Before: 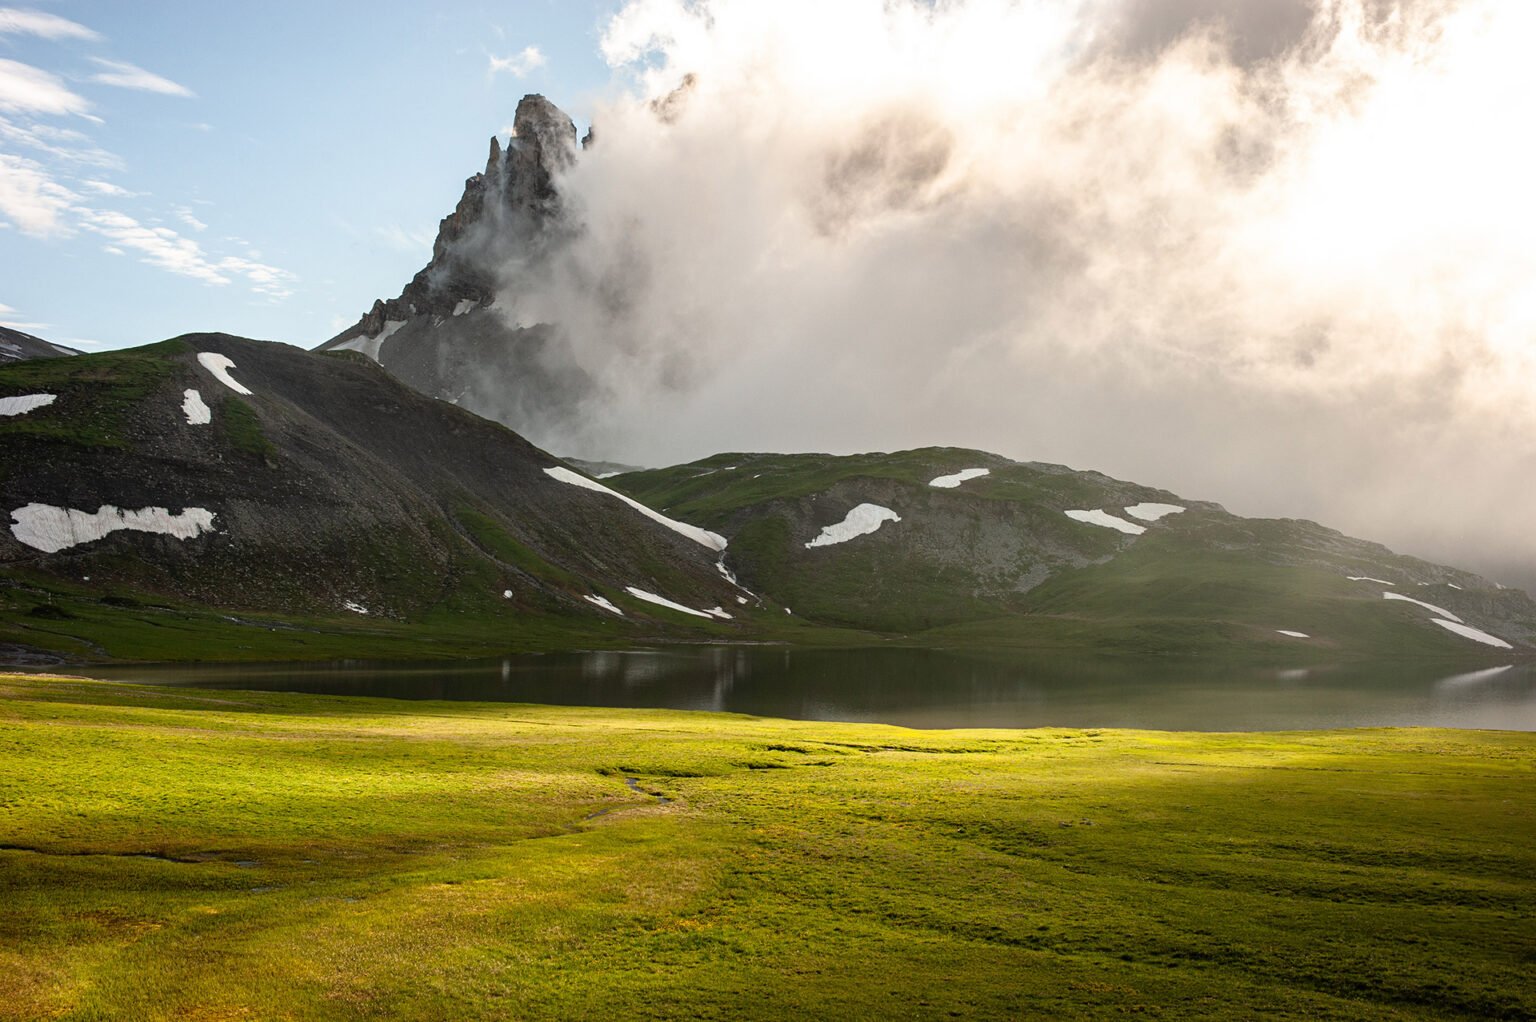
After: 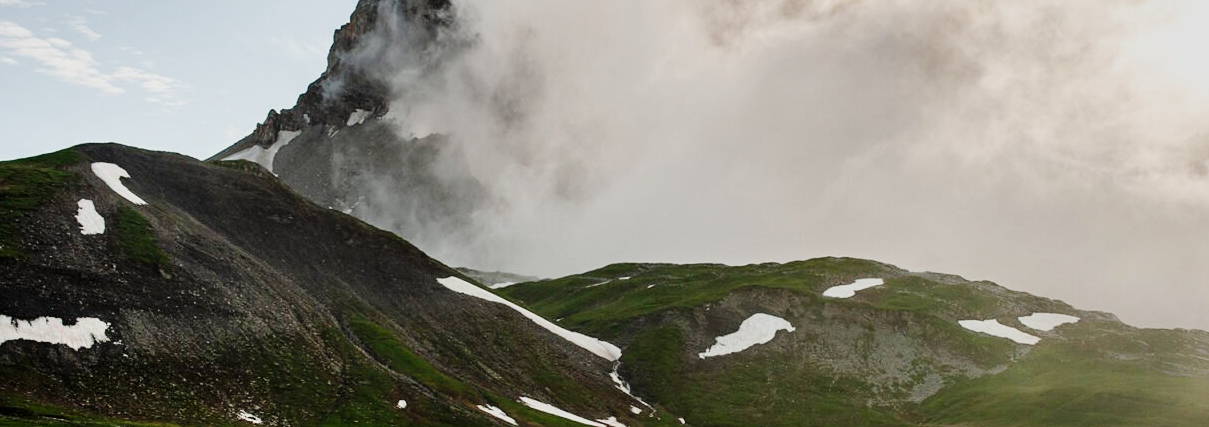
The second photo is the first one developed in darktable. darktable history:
shadows and highlights: soften with gaussian
crop: left 6.961%, top 18.655%, right 14.281%, bottom 39.554%
tone curve: curves: ch0 [(0, 0) (0.049, 0.01) (0.154, 0.081) (0.491, 0.56) (0.739, 0.794) (0.992, 0.937)]; ch1 [(0, 0) (0.172, 0.123) (0.317, 0.272) (0.401, 0.422) (0.499, 0.497) (0.531, 0.54) (0.615, 0.603) (0.741, 0.783) (1, 1)]; ch2 [(0, 0) (0.411, 0.424) (0.462, 0.464) (0.502, 0.489) (0.544, 0.551) (0.686, 0.638) (1, 1)], preserve colors none
